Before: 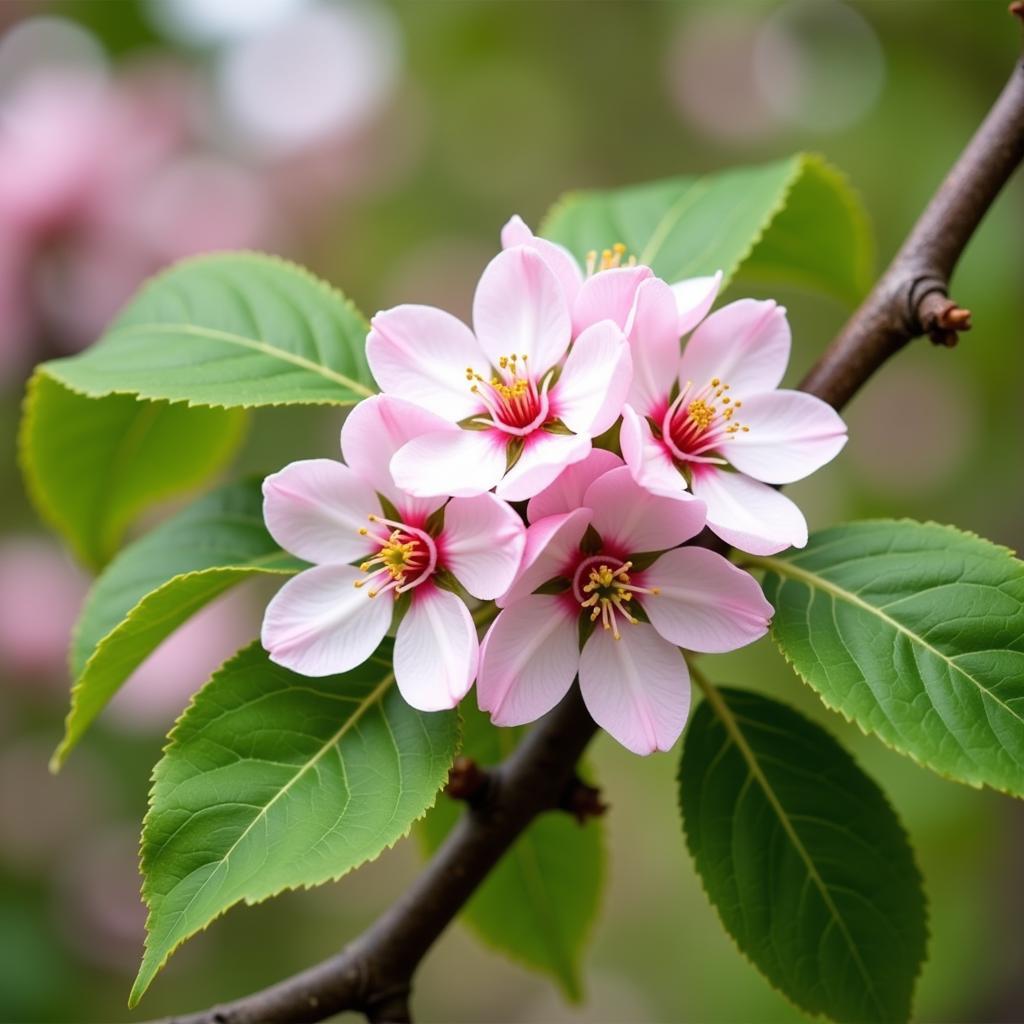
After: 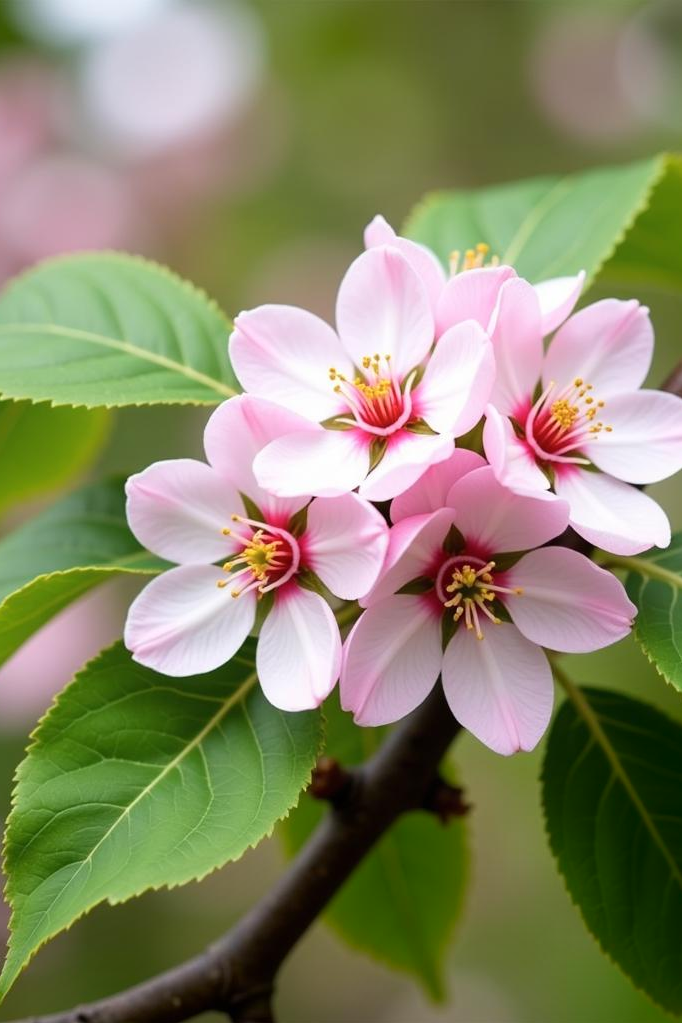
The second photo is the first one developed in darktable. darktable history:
shadows and highlights: shadows -71.76, highlights 34.18, soften with gaussian
crop and rotate: left 13.406%, right 19.957%
